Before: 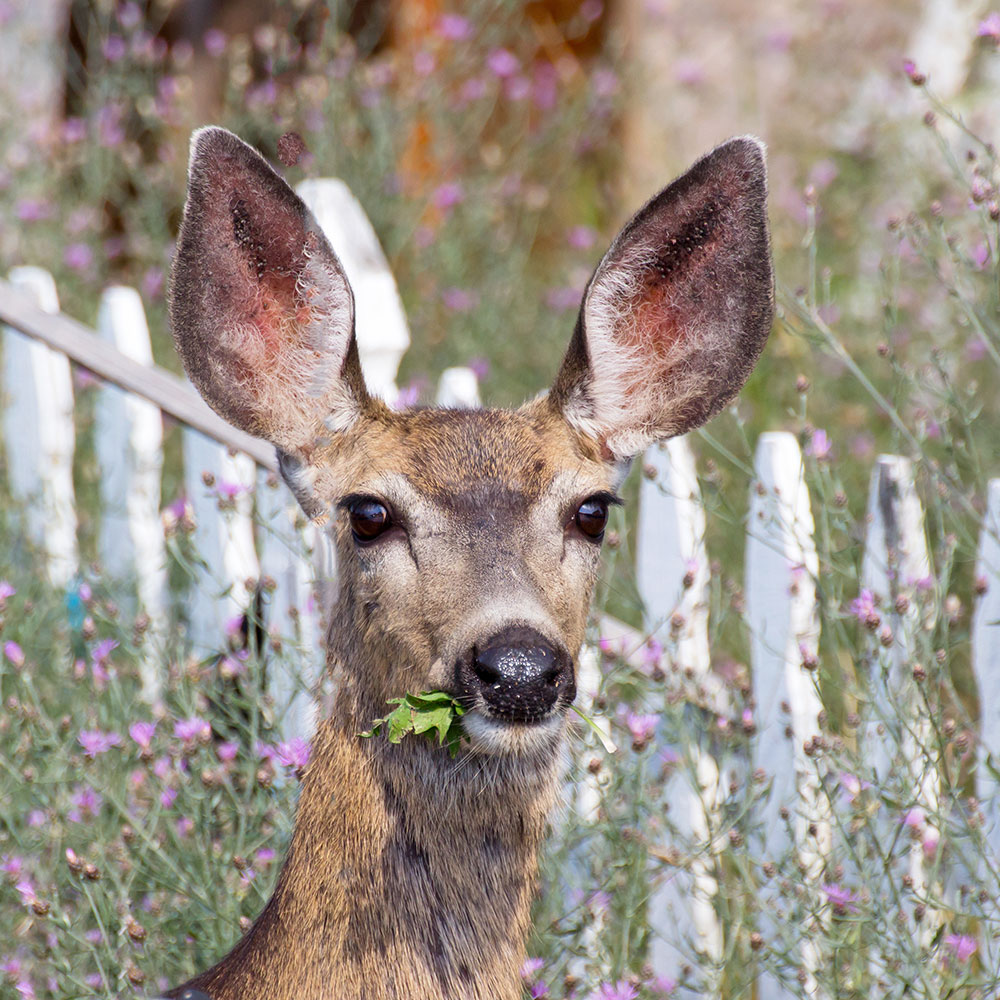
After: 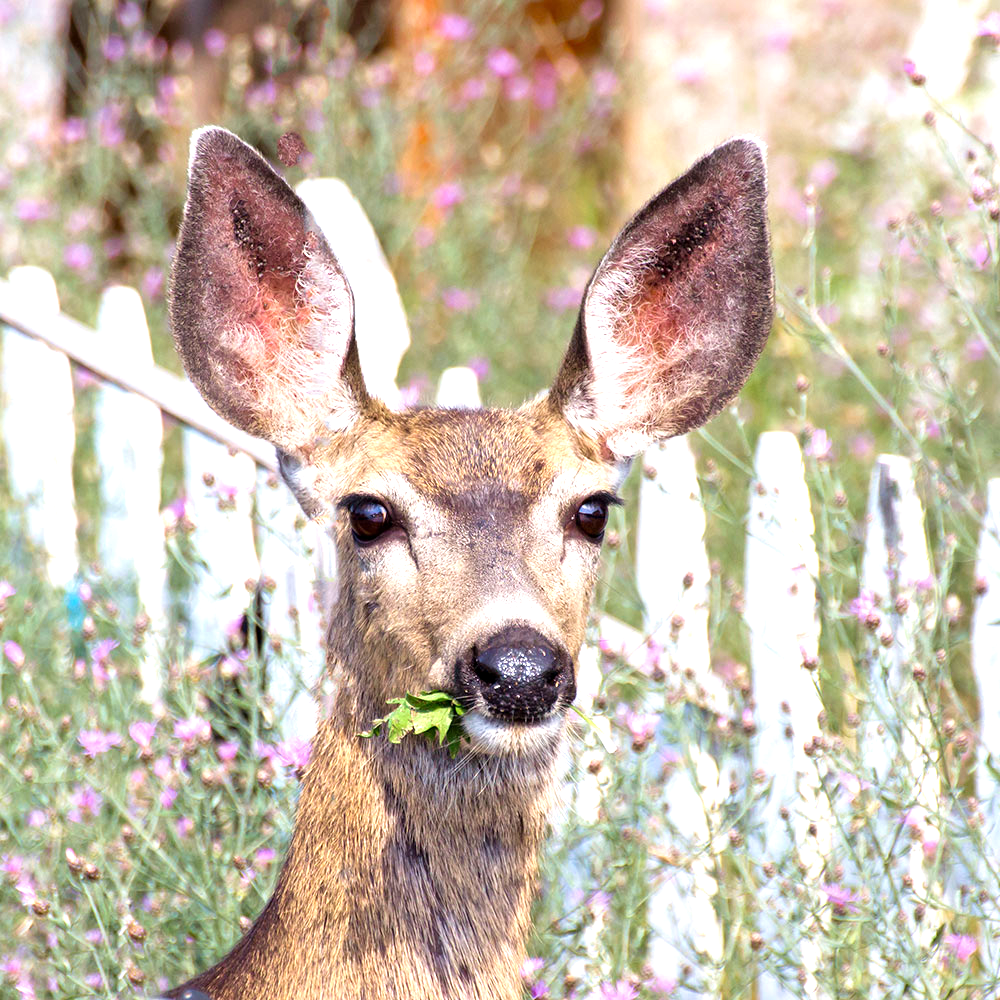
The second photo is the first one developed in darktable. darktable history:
exposure: black level correction 0.001, exposure 0.498 EV, compensate highlight preservation false
velvia: strength 21.26%
tone equalizer: -8 EV -0.378 EV, -7 EV -0.368 EV, -6 EV -0.327 EV, -5 EV -0.255 EV, -3 EV 0.207 EV, -2 EV 0.346 EV, -1 EV 0.392 EV, +0 EV 0.412 EV
